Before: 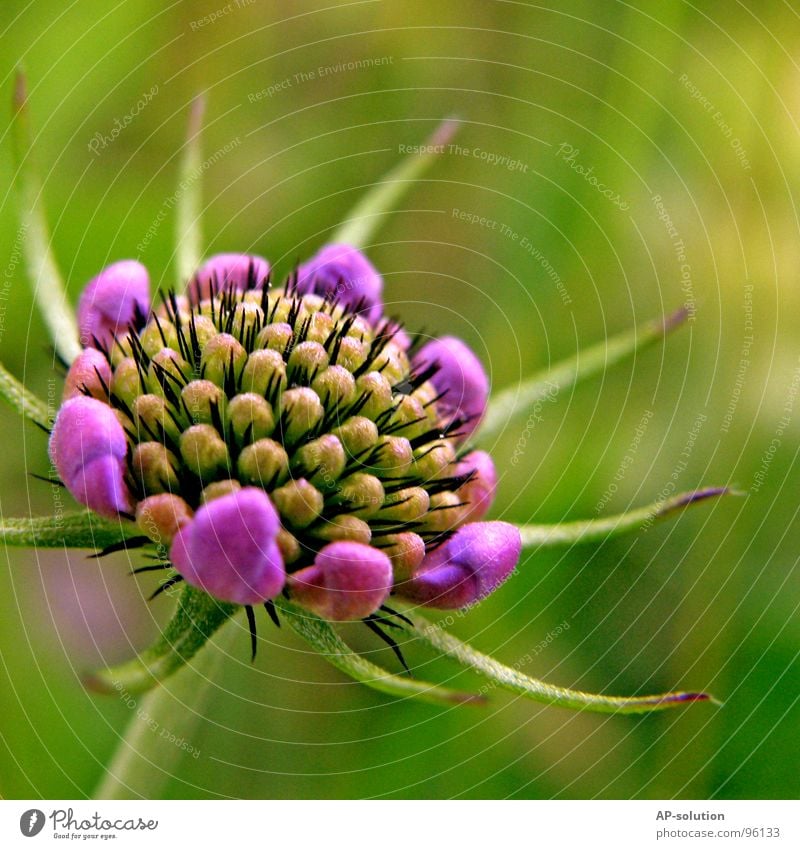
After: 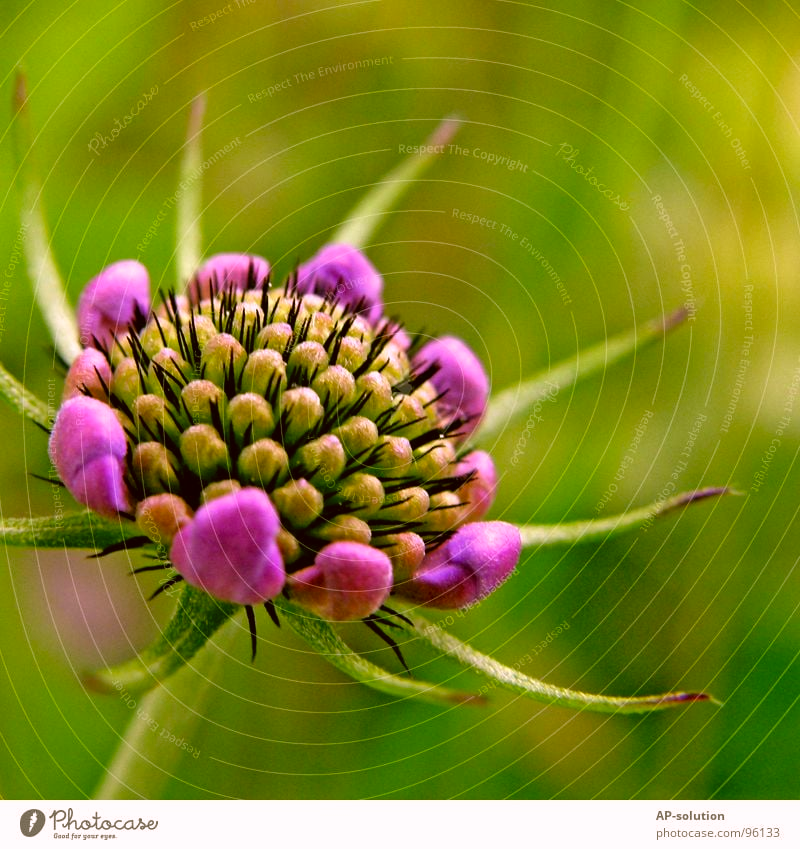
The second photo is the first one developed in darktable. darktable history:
color calibration: x 0.37, y 0.377, temperature 4289.93 K
color correction: highlights a* 8.98, highlights b* 15.09, shadows a* -0.49, shadows b* 26.52
